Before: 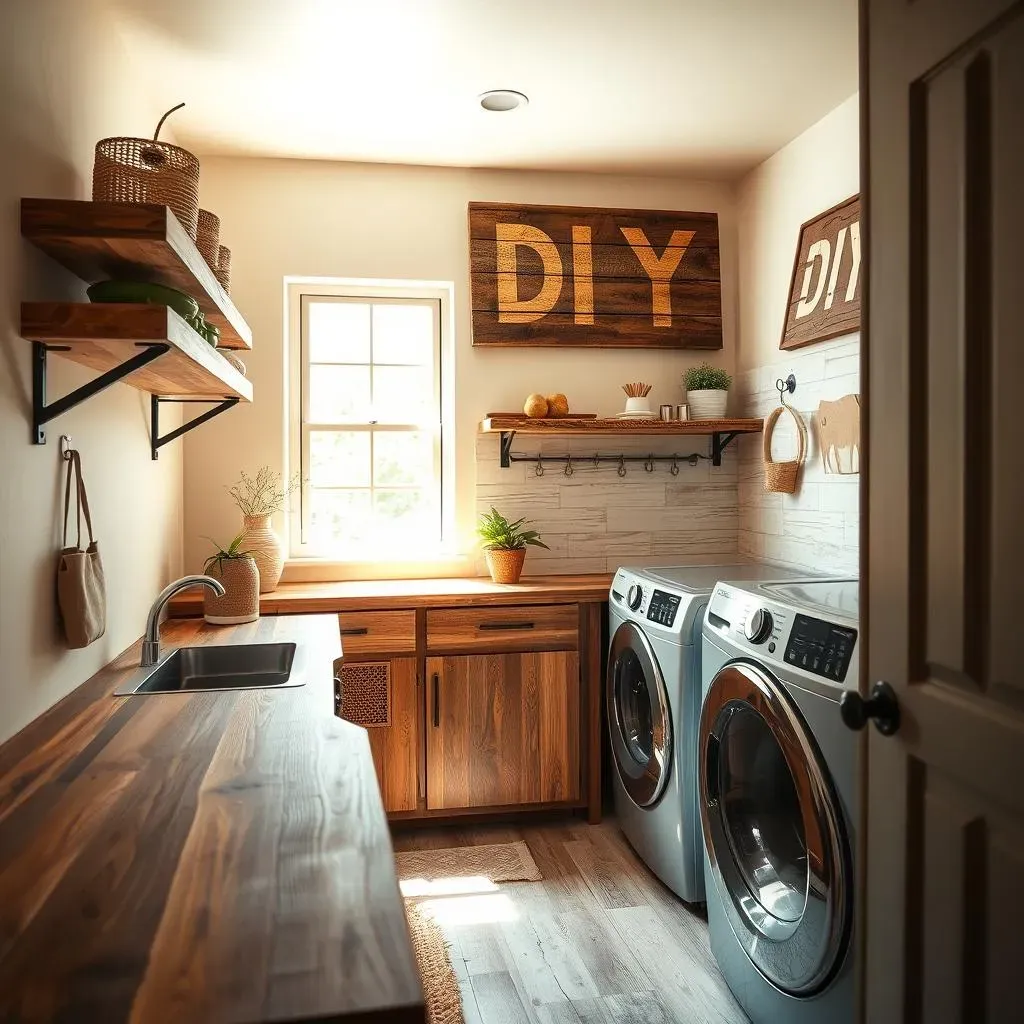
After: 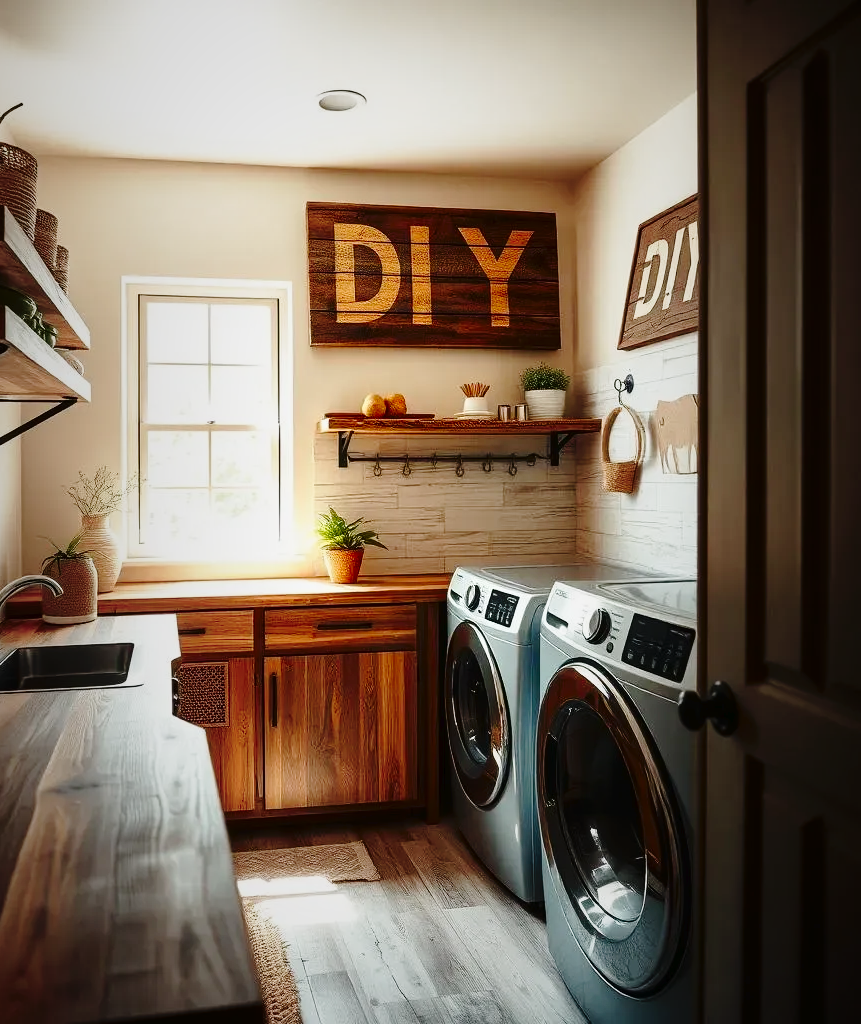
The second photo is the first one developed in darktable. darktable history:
crop: left 15.825%
tone curve: curves: ch0 [(0, 0) (0.003, 0.015) (0.011, 0.019) (0.025, 0.027) (0.044, 0.041) (0.069, 0.055) (0.1, 0.079) (0.136, 0.099) (0.177, 0.149) (0.224, 0.216) (0.277, 0.292) (0.335, 0.383) (0.399, 0.474) (0.468, 0.556) (0.543, 0.632) (0.623, 0.711) (0.709, 0.789) (0.801, 0.871) (0.898, 0.944) (1, 1)], preserve colors none
contrast brightness saturation: contrast 0.07, brightness -0.135, saturation 0.058
vignetting: fall-off start 18.28%, fall-off radius 137.26%, brightness -0.455, saturation -0.3, width/height ratio 0.615, shape 0.594
